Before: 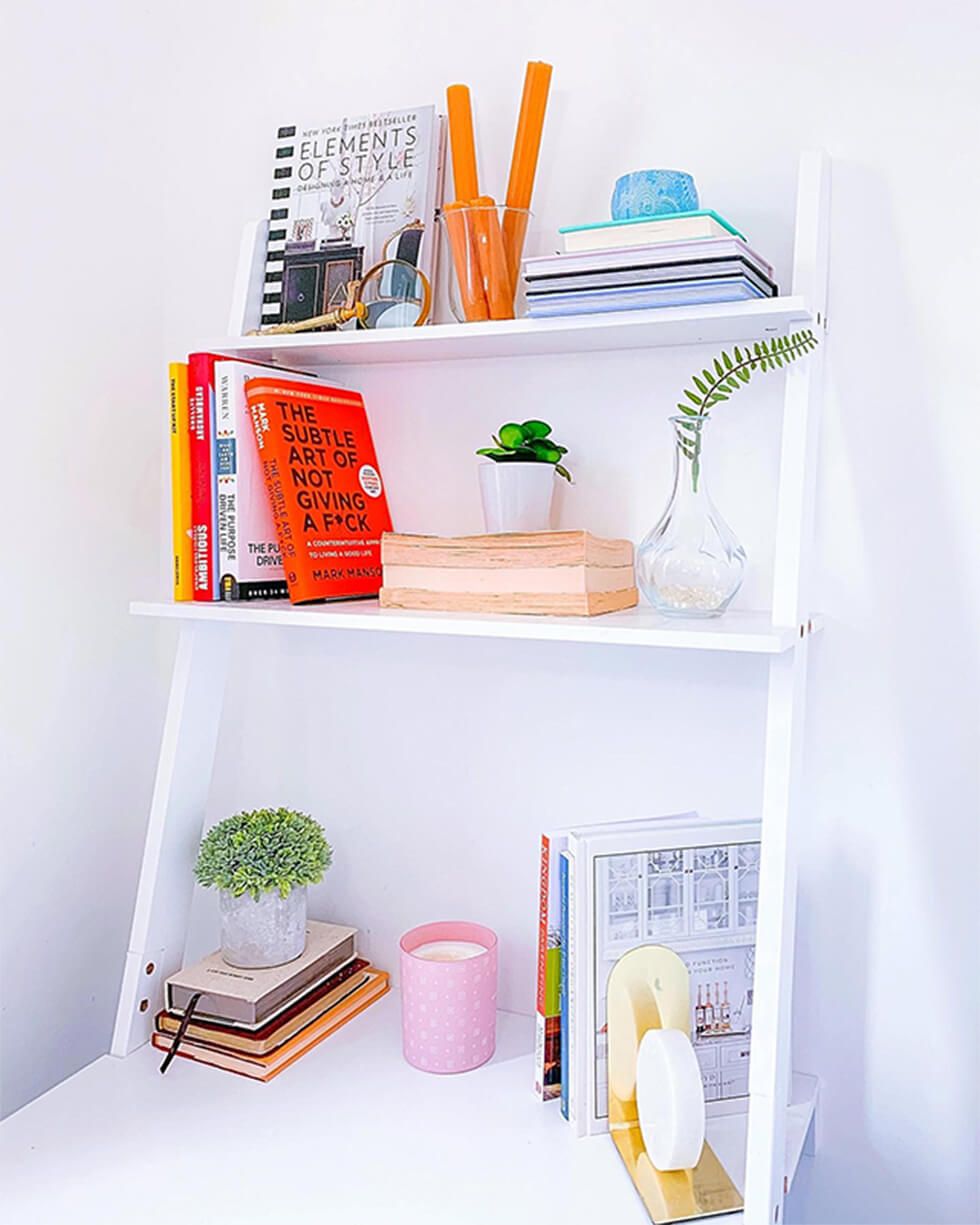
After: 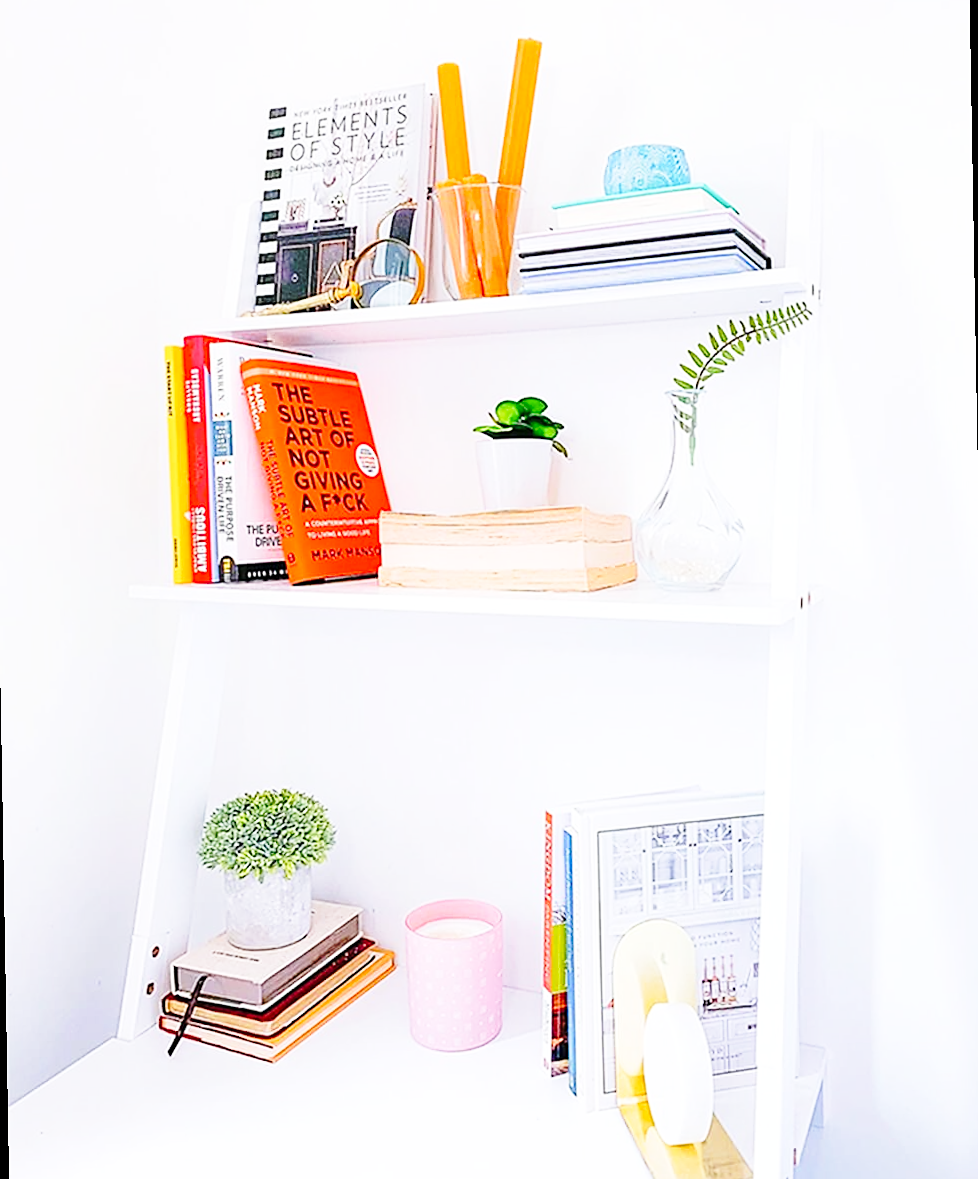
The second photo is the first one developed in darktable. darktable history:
sharpen: radius 1.458, amount 0.398, threshold 1.271
base curve: curves: ch0 [(0, 0) (0.032, 0.037) (0.105, 0.228) (0.435, 0.76) (0.856, 0.983) (1, 1)], preserve colors none
rotate and perspective: rotation -1°, crop left 0.011, crop right 0.989, crop top 0.025, crop bottom 0.975
